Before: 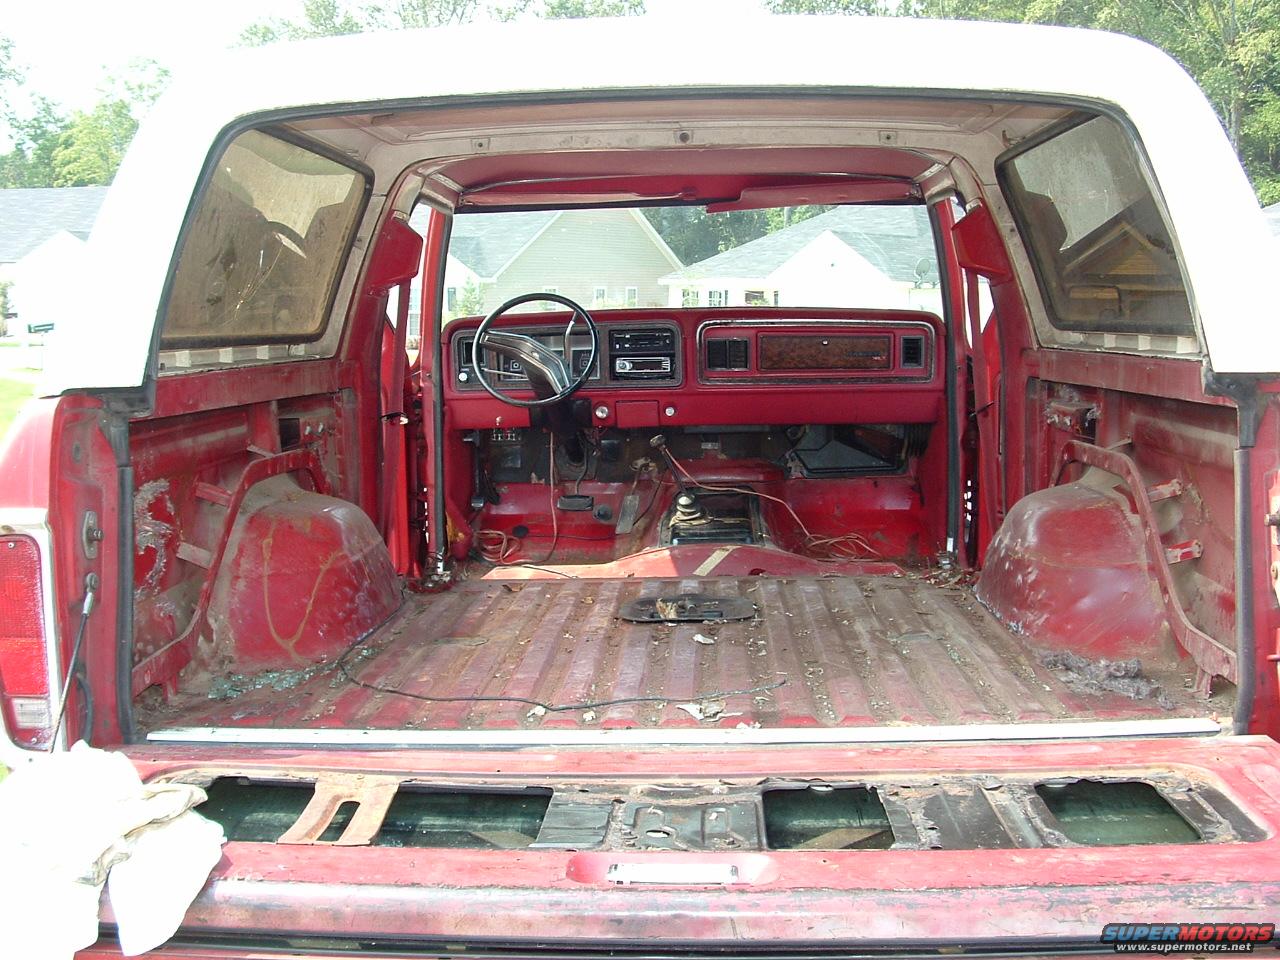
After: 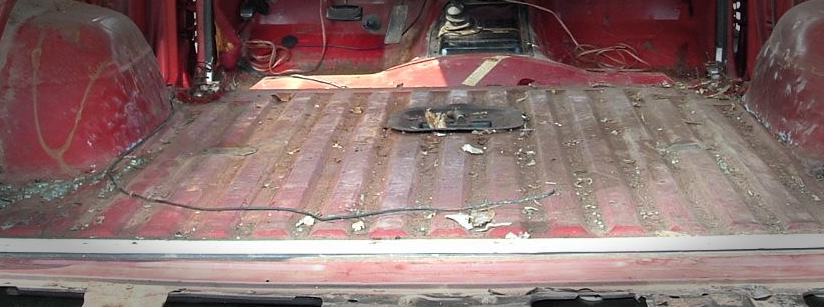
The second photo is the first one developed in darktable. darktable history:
exposure: exposure -0.21 EV, compensate highlight preservation false
crop: left 18.091%, top 51.13%, right 17.525%, bottom 16.85%
levels: mode automatic, black 0.023%, white 99.97%, levels [0.062, 0.494, 0.925]
vignetting: fall-off start 66.7%, fall-off radius 39.74%, brightness -0.576, saturation -0.258, automatic ratio true, width/height ratio 0.671, dithering 16-bit output
